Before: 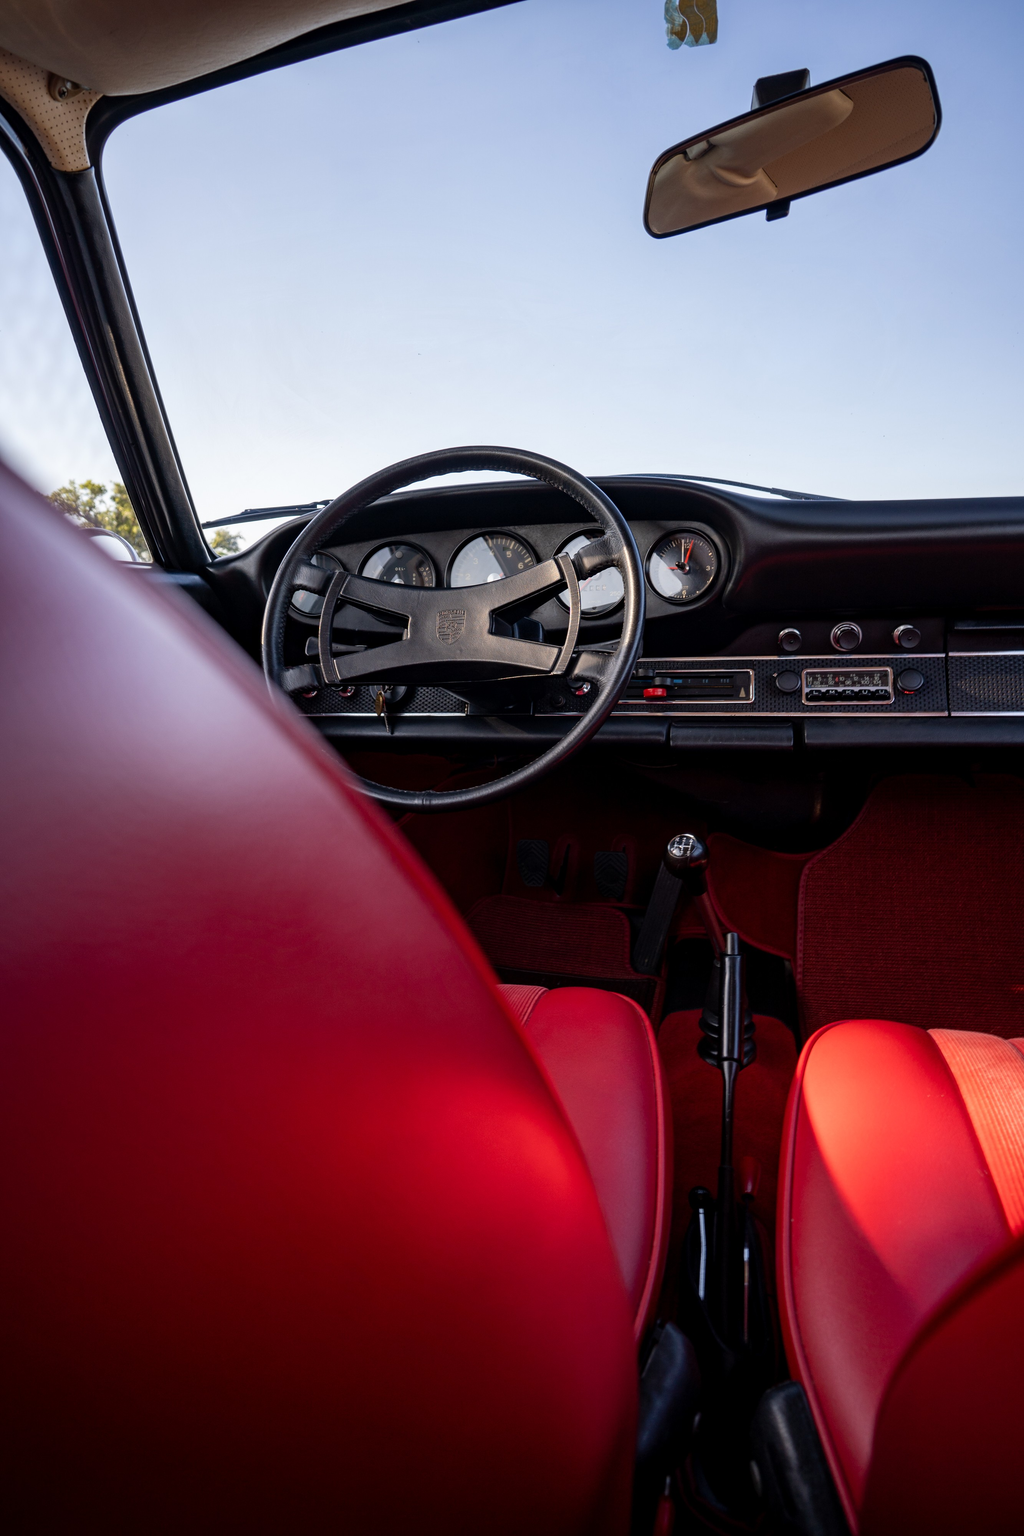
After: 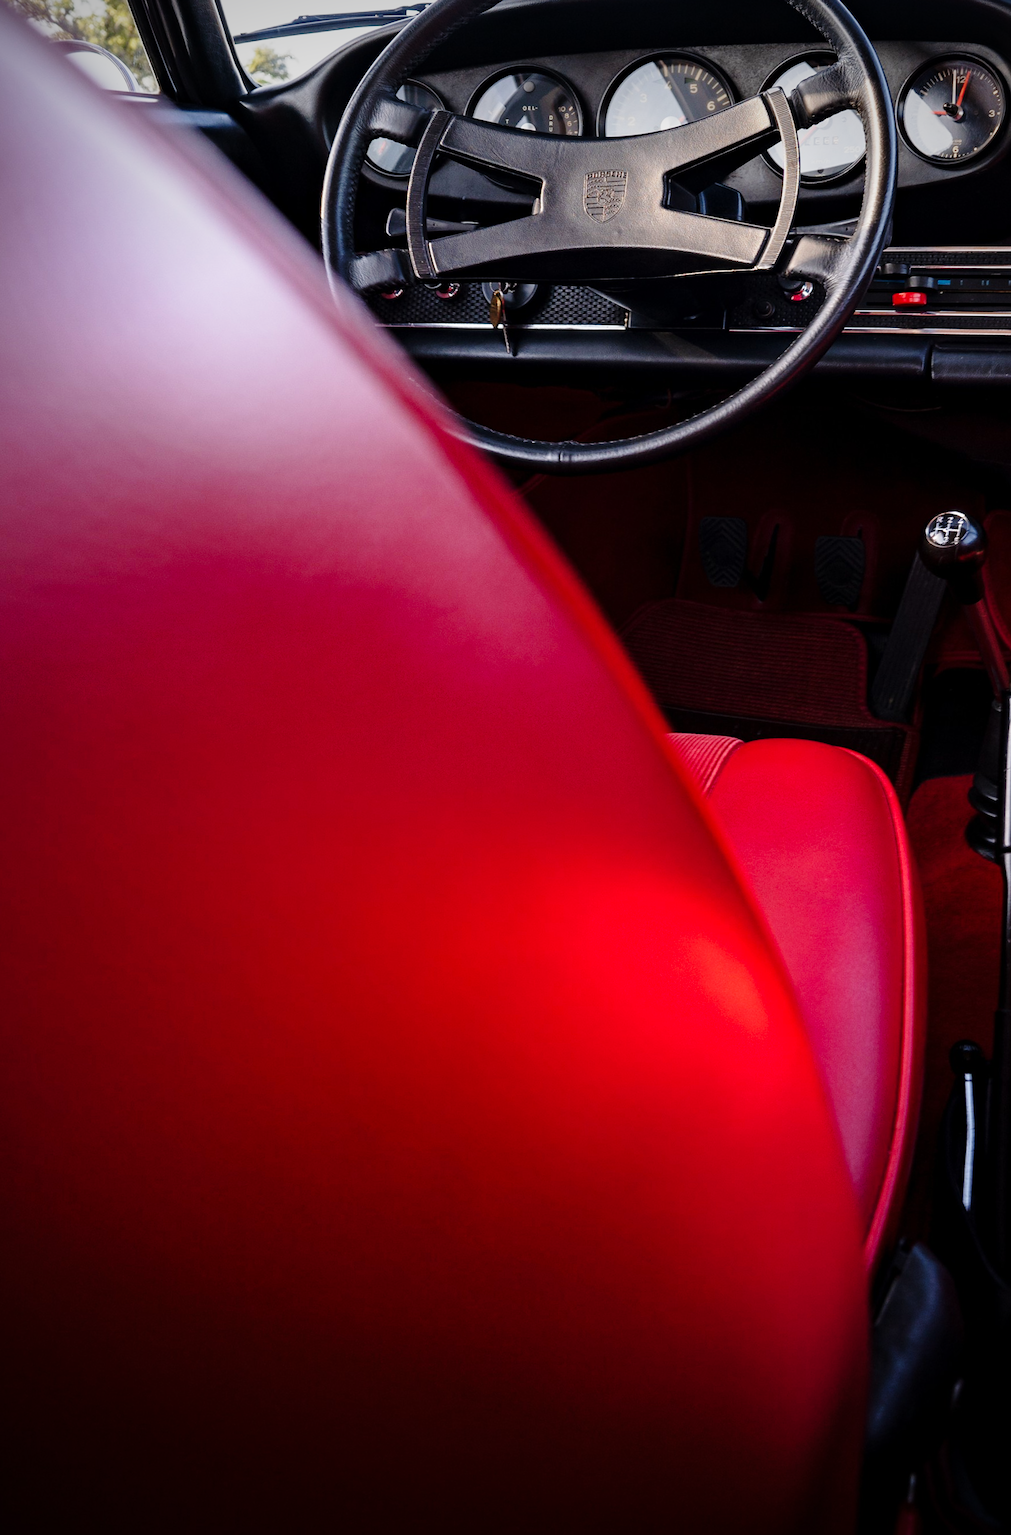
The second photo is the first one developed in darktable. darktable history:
vignetting: brightness -0.583, saturation -0.129, width/height ratio 1.097
crop and rotate: angle -0.805°, left 3.91%, top 31.884%, right 28.818%
base curve: curves: ch0 [(0, 0) (0.028, 0.03) (0.121, 0.232) (0.46, 0.748) (0.859, 0.968) (1, 1)], preserve colors none
